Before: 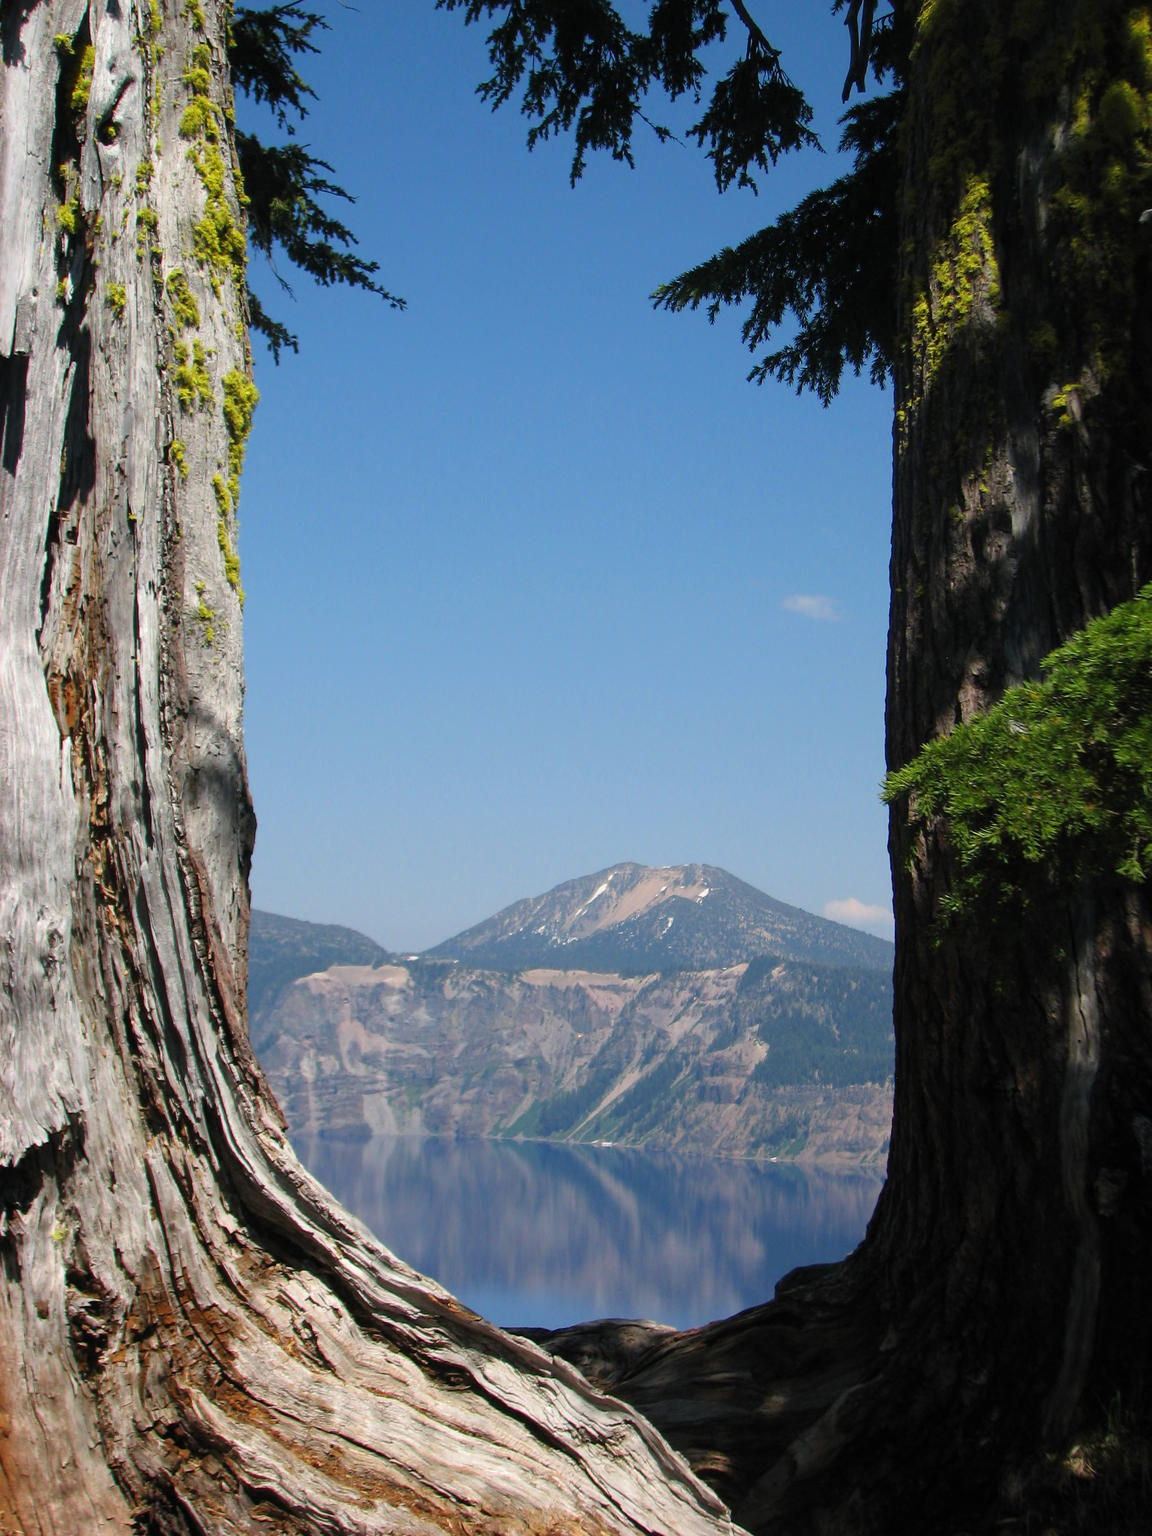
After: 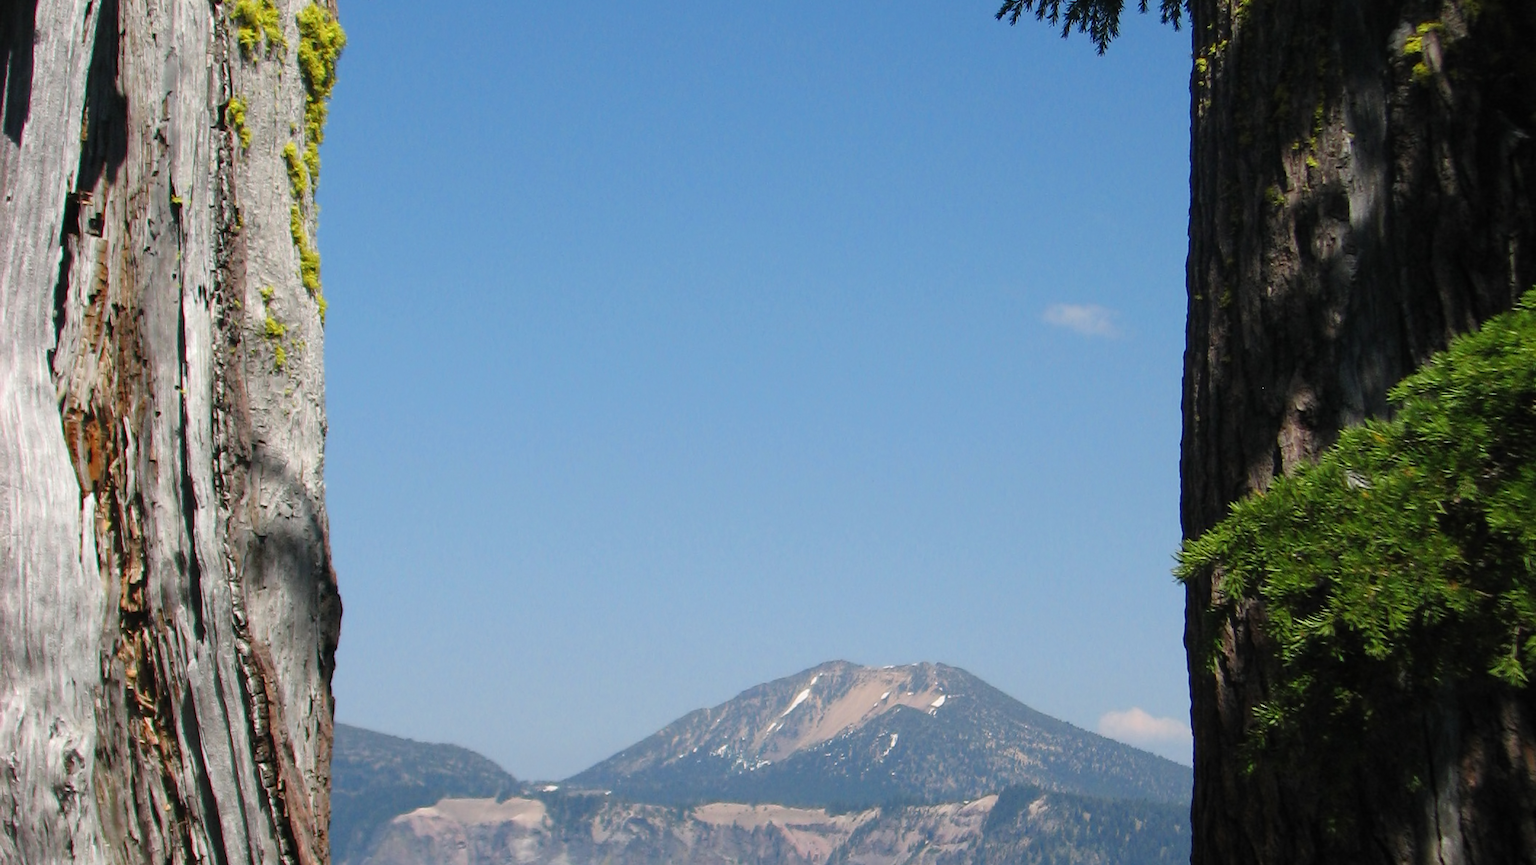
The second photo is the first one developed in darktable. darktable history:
crop and rotate: top 23.906%, bottom 33.816%
